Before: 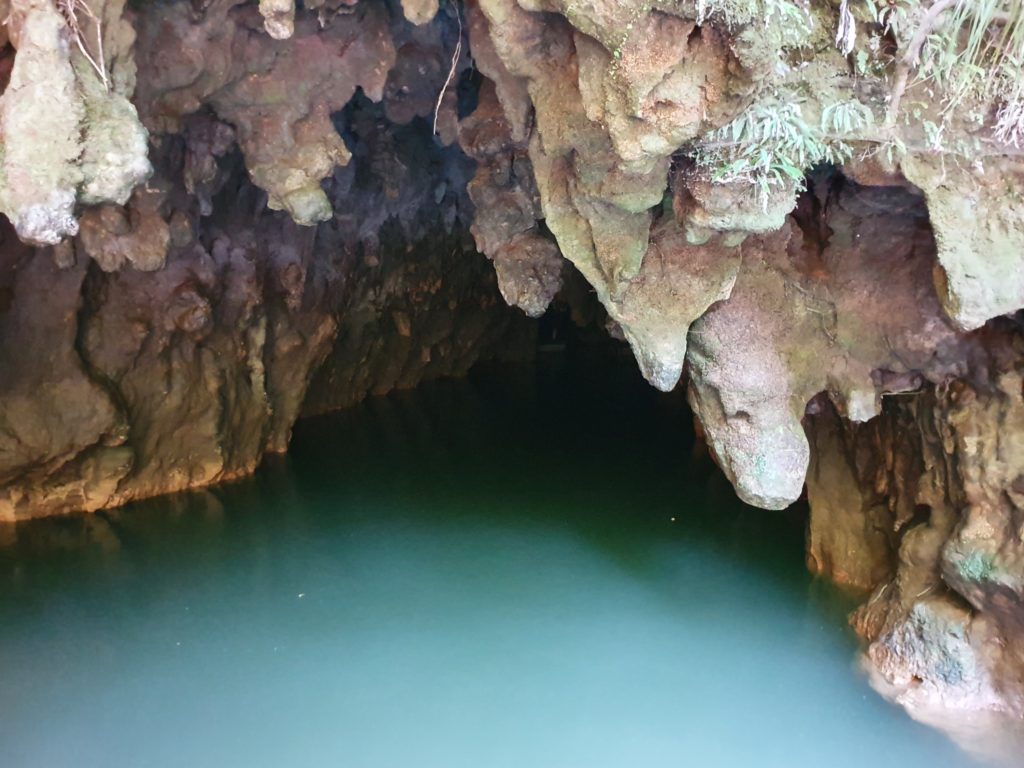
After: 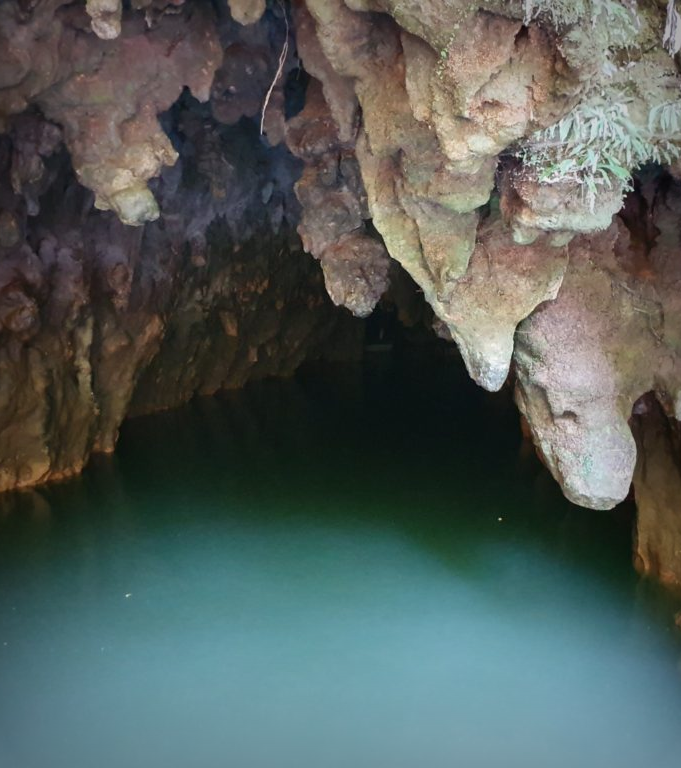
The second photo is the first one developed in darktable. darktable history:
crop: left 16.899%, right 16.556%
vignetting: fall-off start 53.2%, brightness -0.594, saturation 0, automatic ratio true, width/height ratio 1.313, shape 0.22, unbound false
